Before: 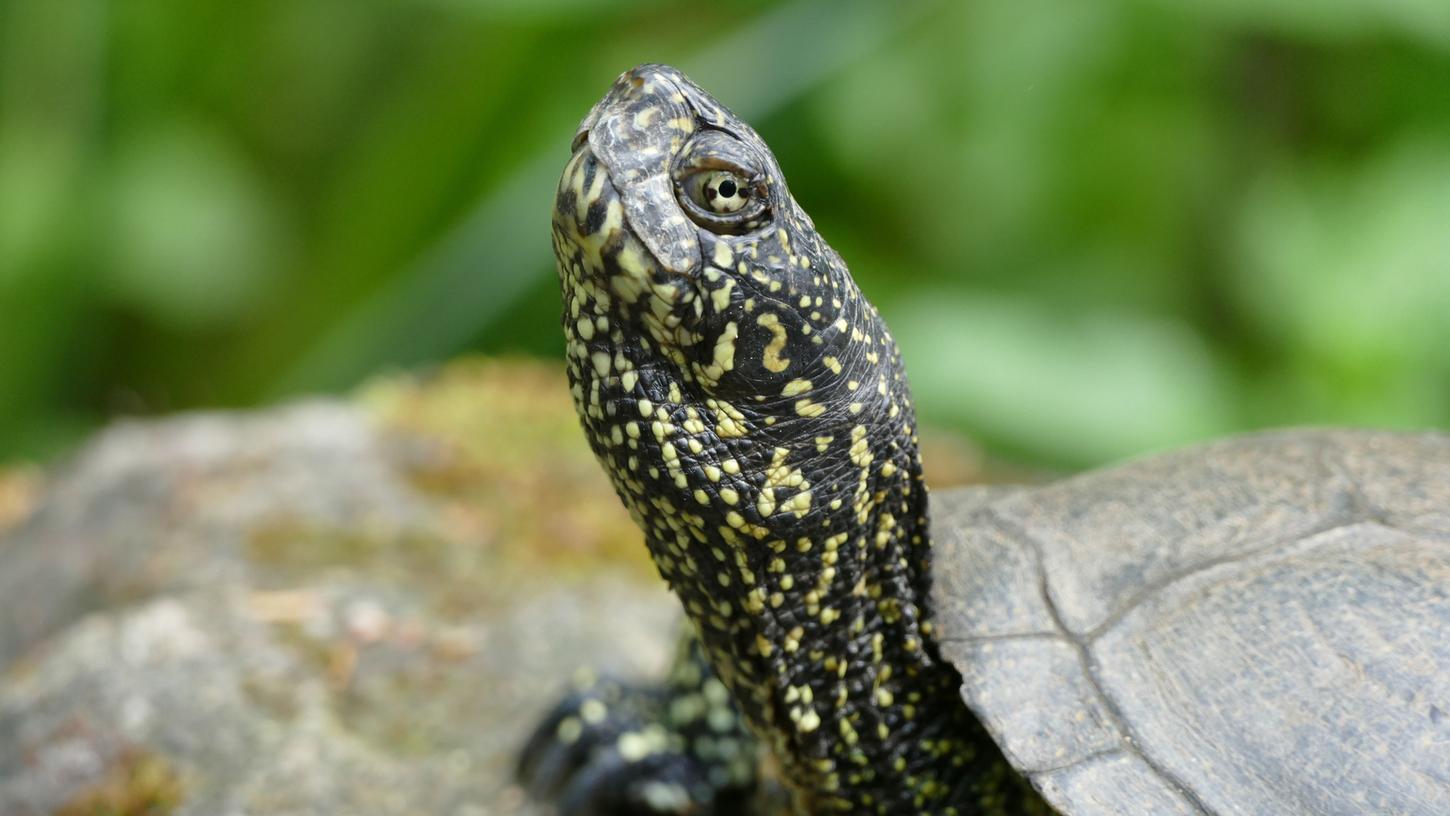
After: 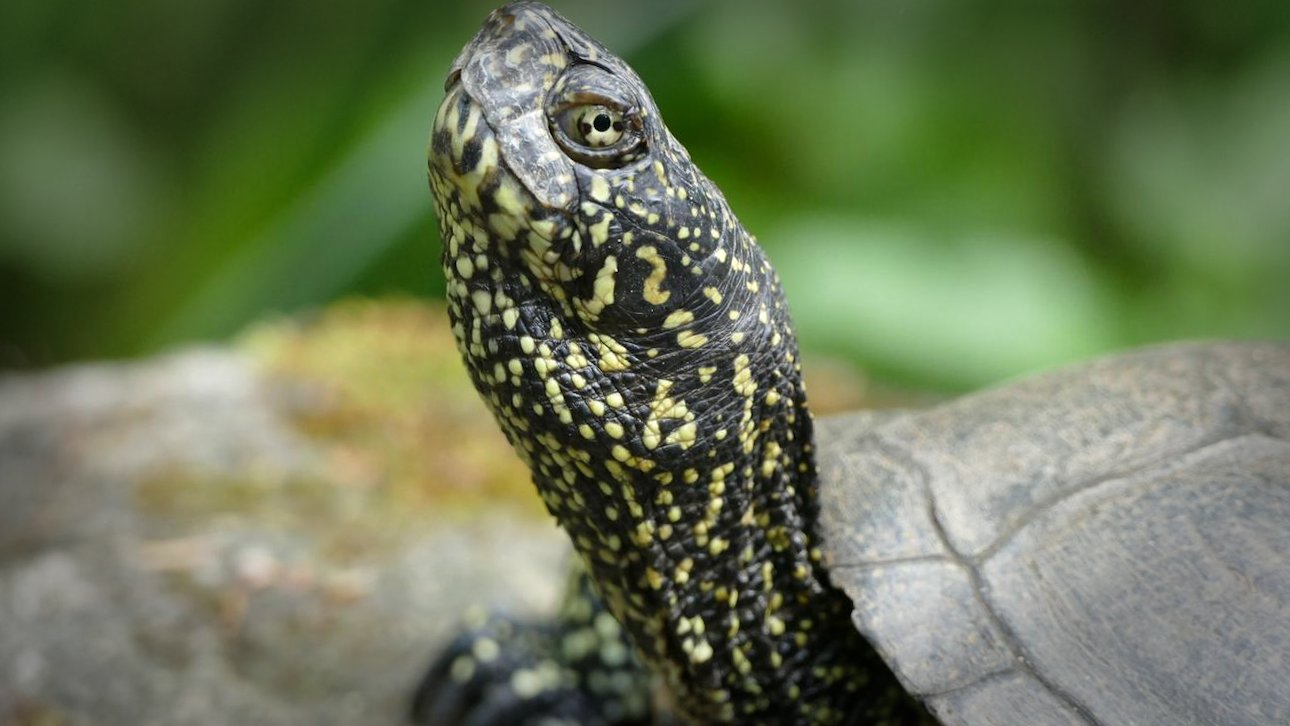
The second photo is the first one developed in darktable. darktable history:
vignetting: fall-off start 66.7%, fall-off radius 39.74%, brightness -0.576, saturation -0.258, automatic ratio true, width/height ratio 0.671, dithering 16-bit output
levels: levels [0, 0.492, 0.984]
crop and rotate: angle 1.96°, left 5.673%, top 5.673%
